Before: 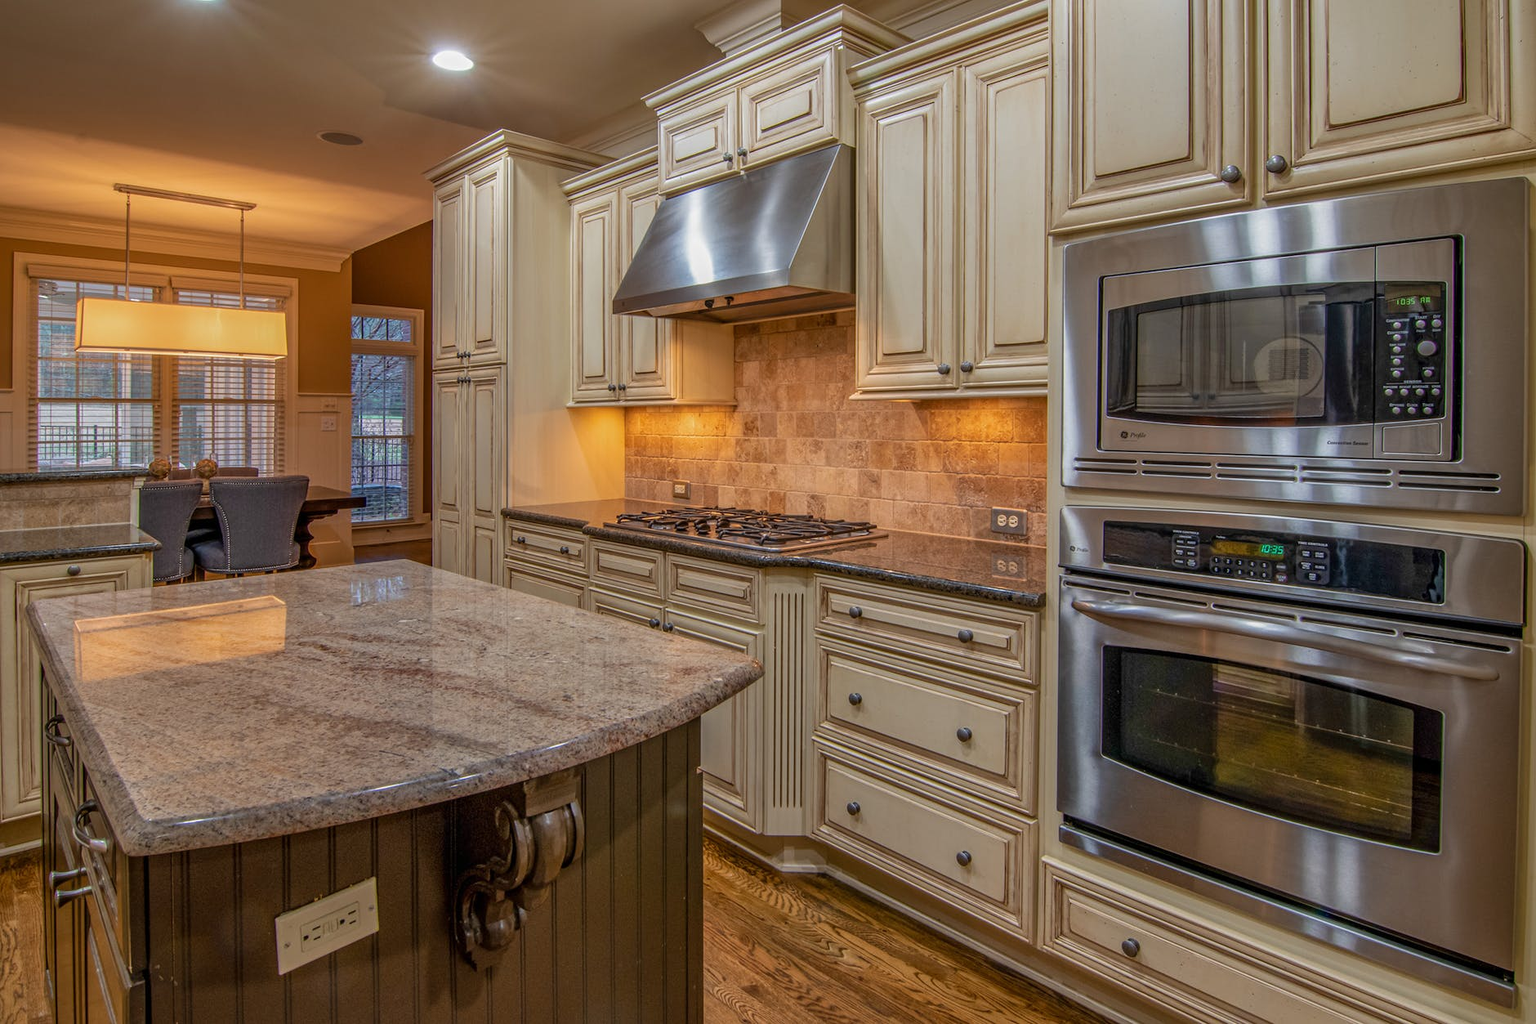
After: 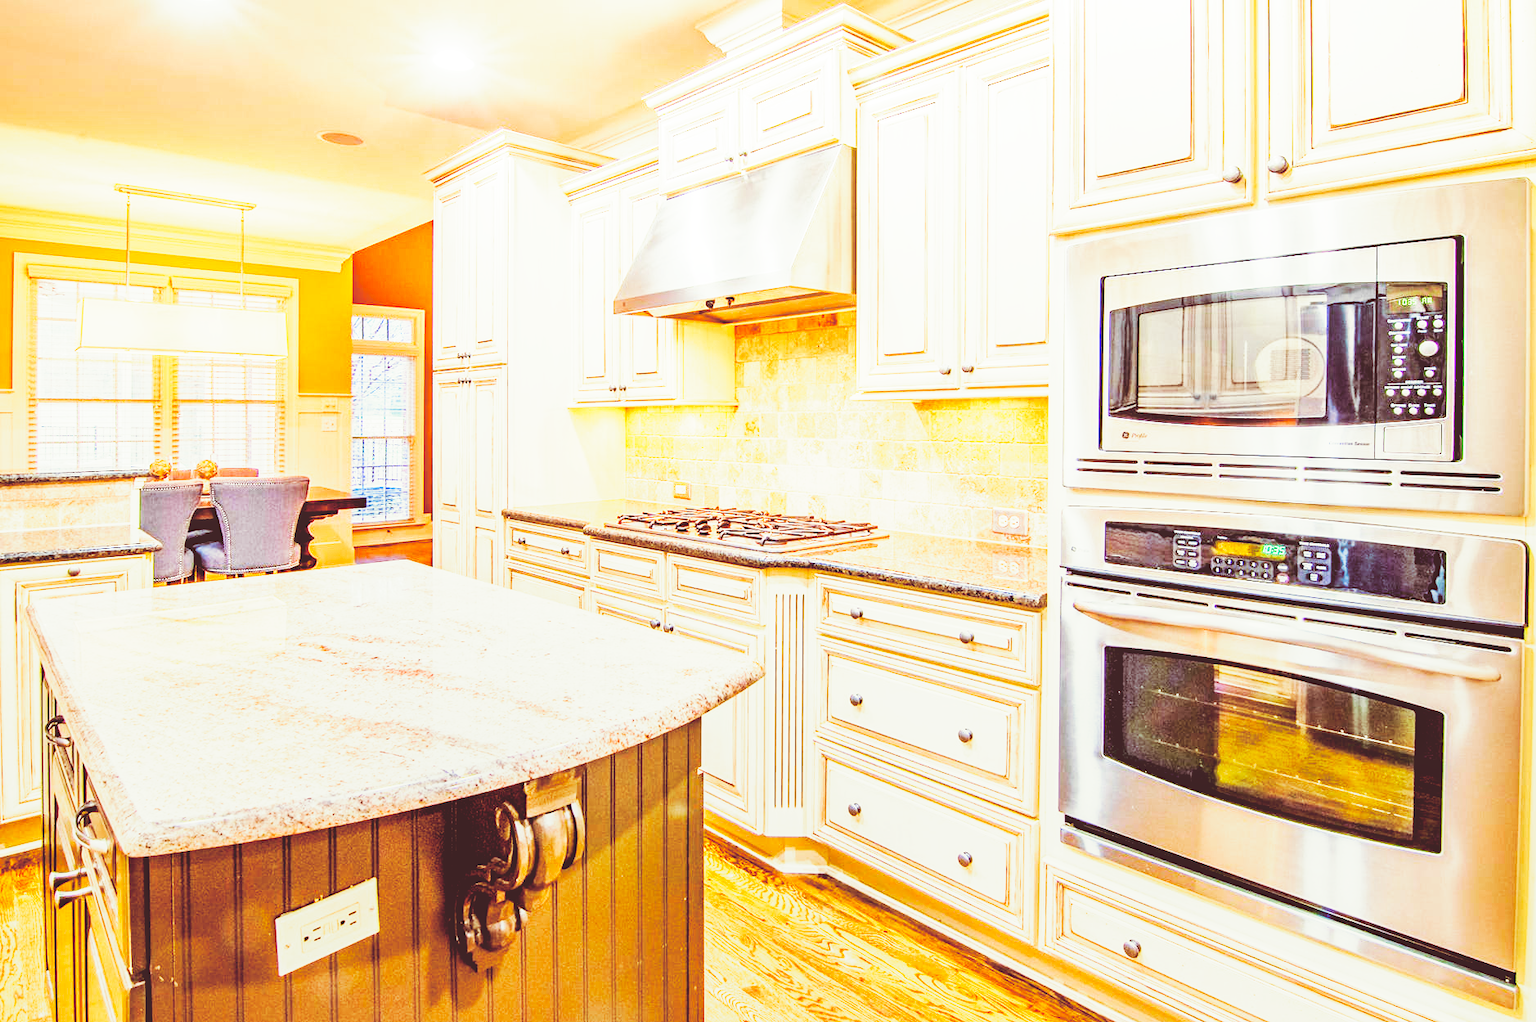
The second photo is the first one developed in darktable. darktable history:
base curve: curves: ch0 [(0, 0) (0.007, 0.004) (0.027, 0.03) (0.046, 0.07) (0.207, 0.54) (0.442, 0.872) (0.673, 0.972) (1, 1)], preserve colors none
crop: top 0.05%, bottom 0.098%
exposure: black level correction 0.005, exposure 2.084 EV, compensate highlight preservation false
white balance: emerald 1
local contrast: detail 70%
split-toning: on, module defaults
